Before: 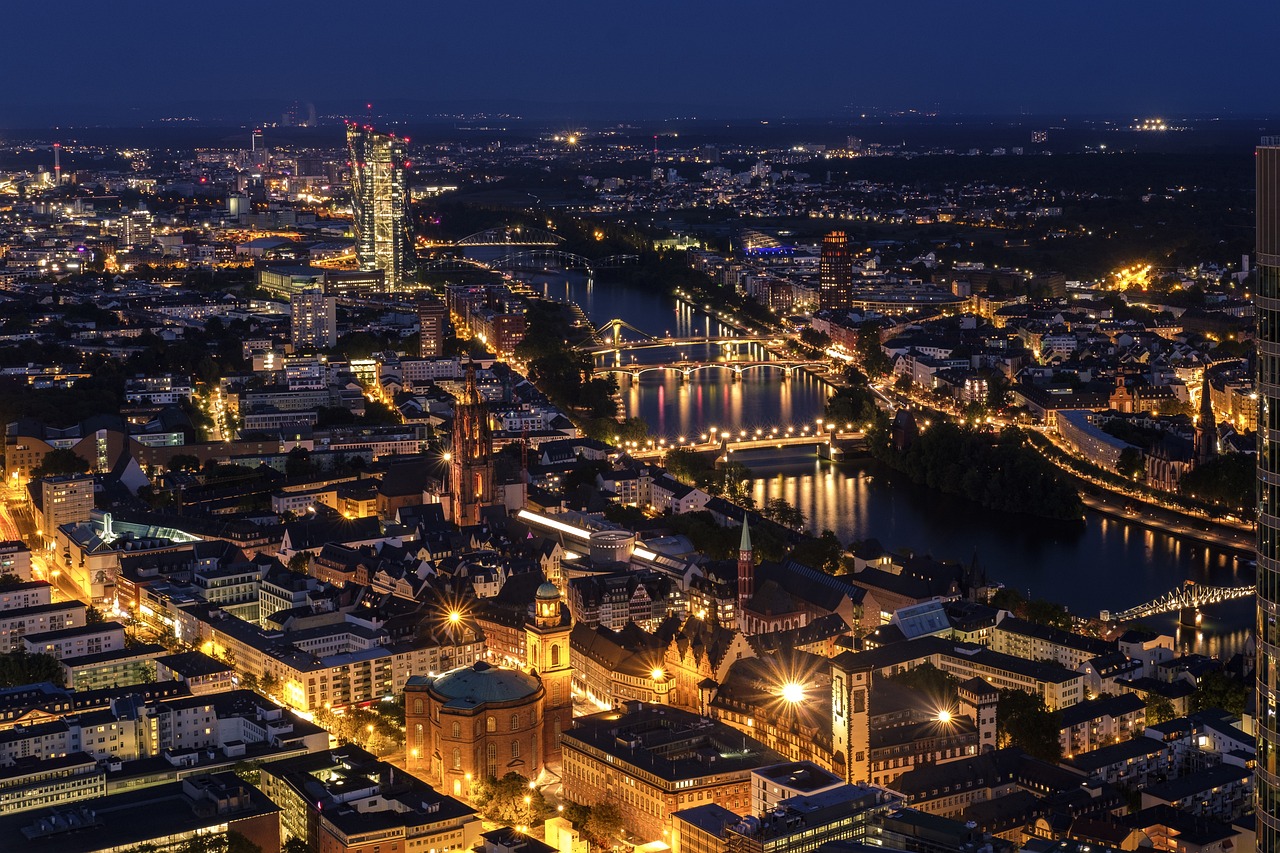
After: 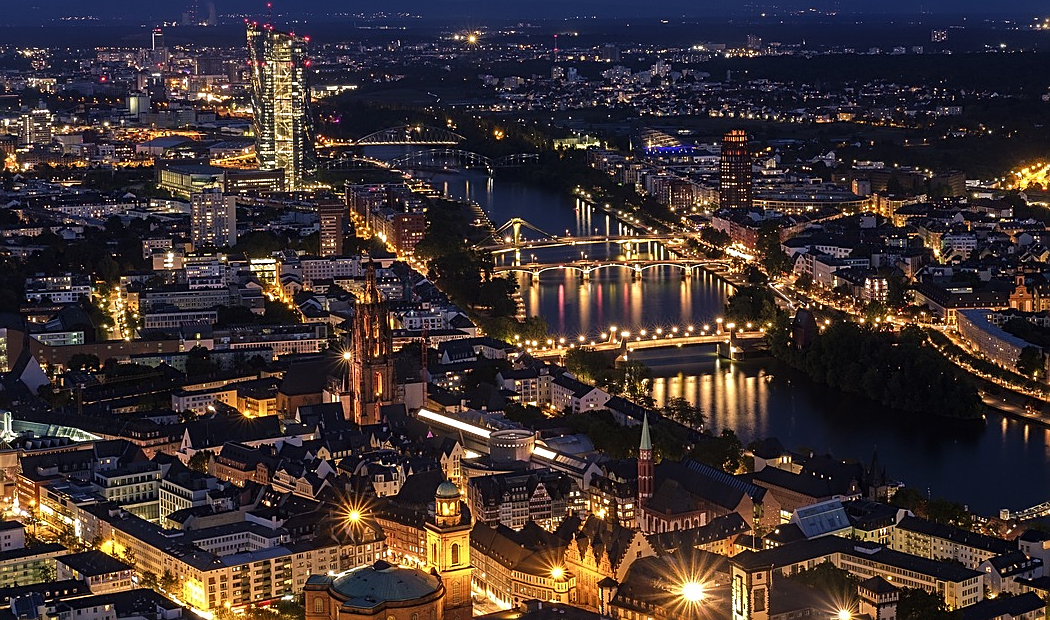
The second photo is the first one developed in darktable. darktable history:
crop: left 7.858%, top 11.856%, right 10.038%, bottom 15.418%
sharpen: on, module defaults
